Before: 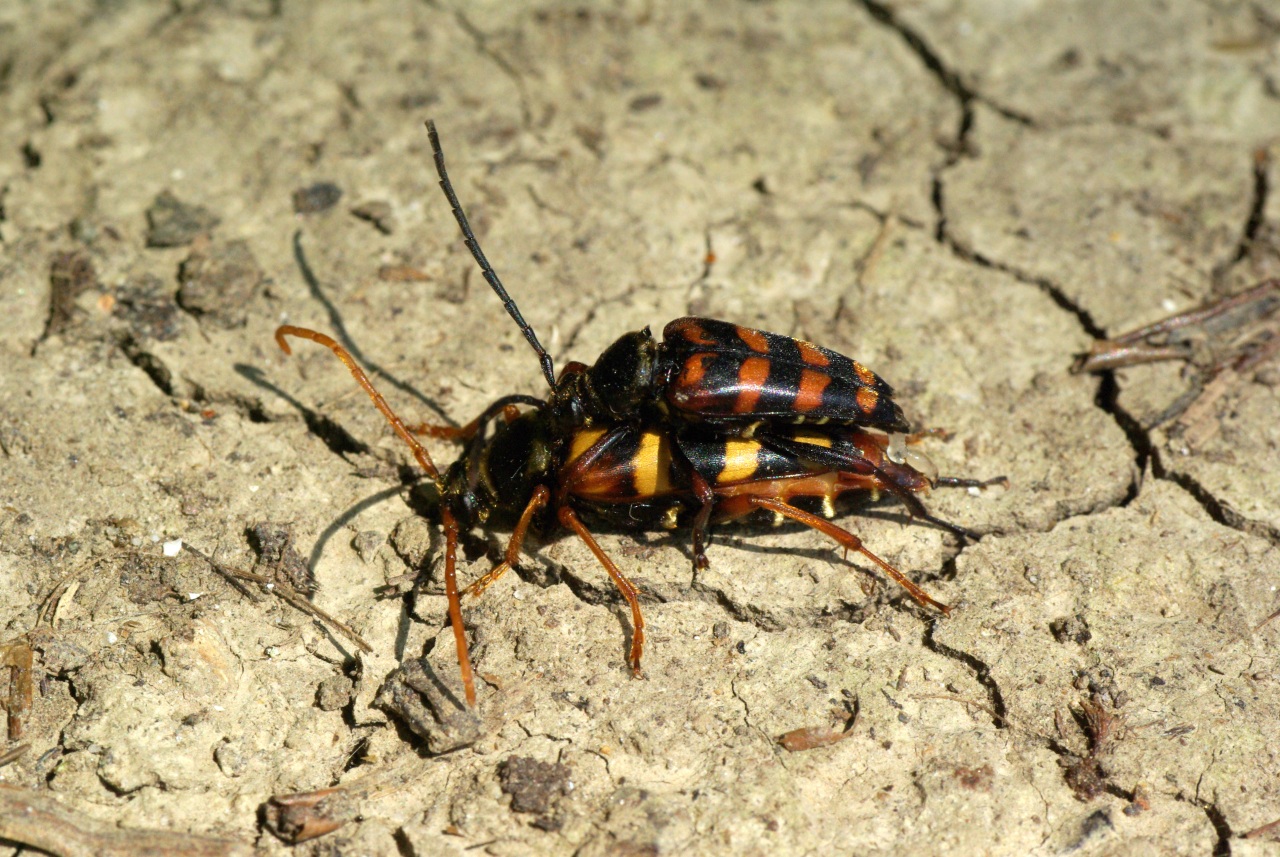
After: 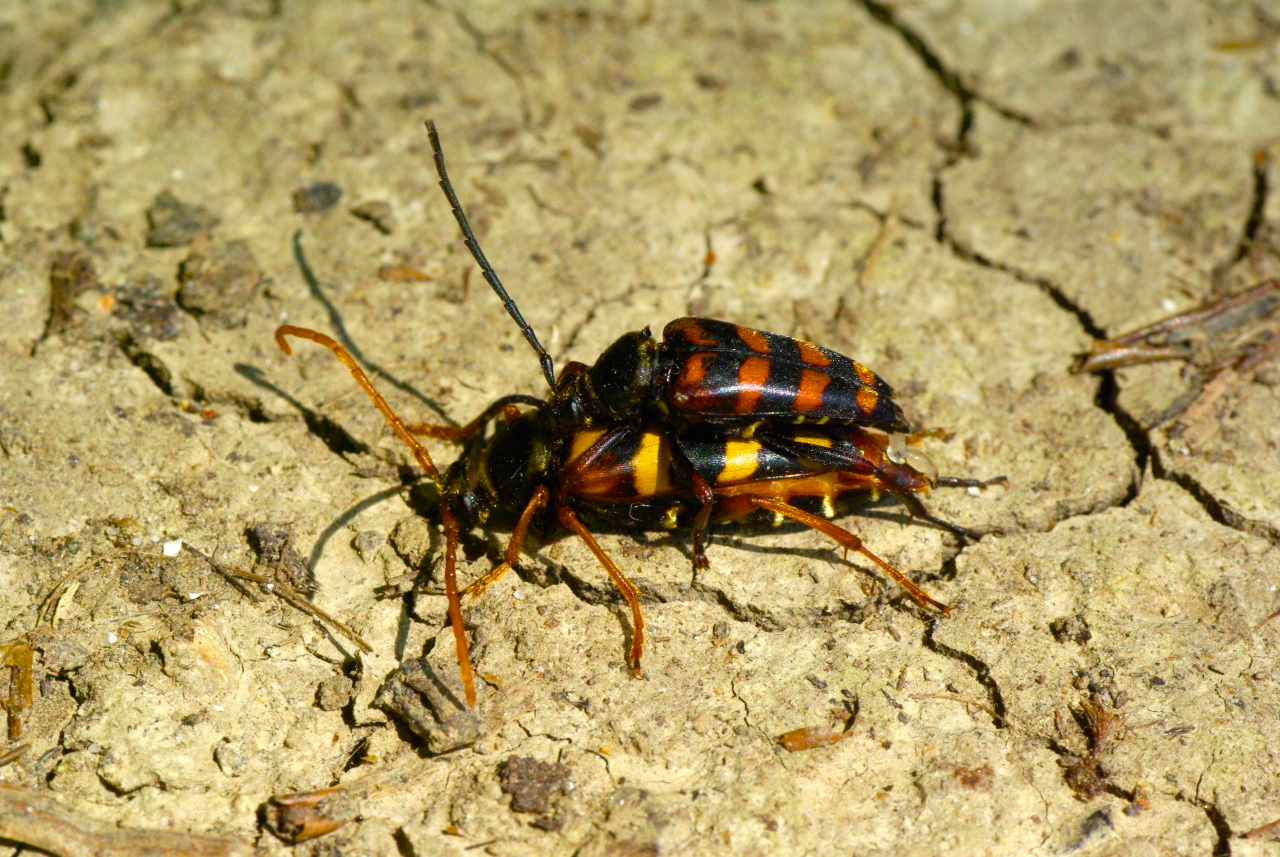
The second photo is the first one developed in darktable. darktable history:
color balance rgb: perceptual saturation grading › global saturation 36.687%, perceptual saturation grading › shadows 34.563%
